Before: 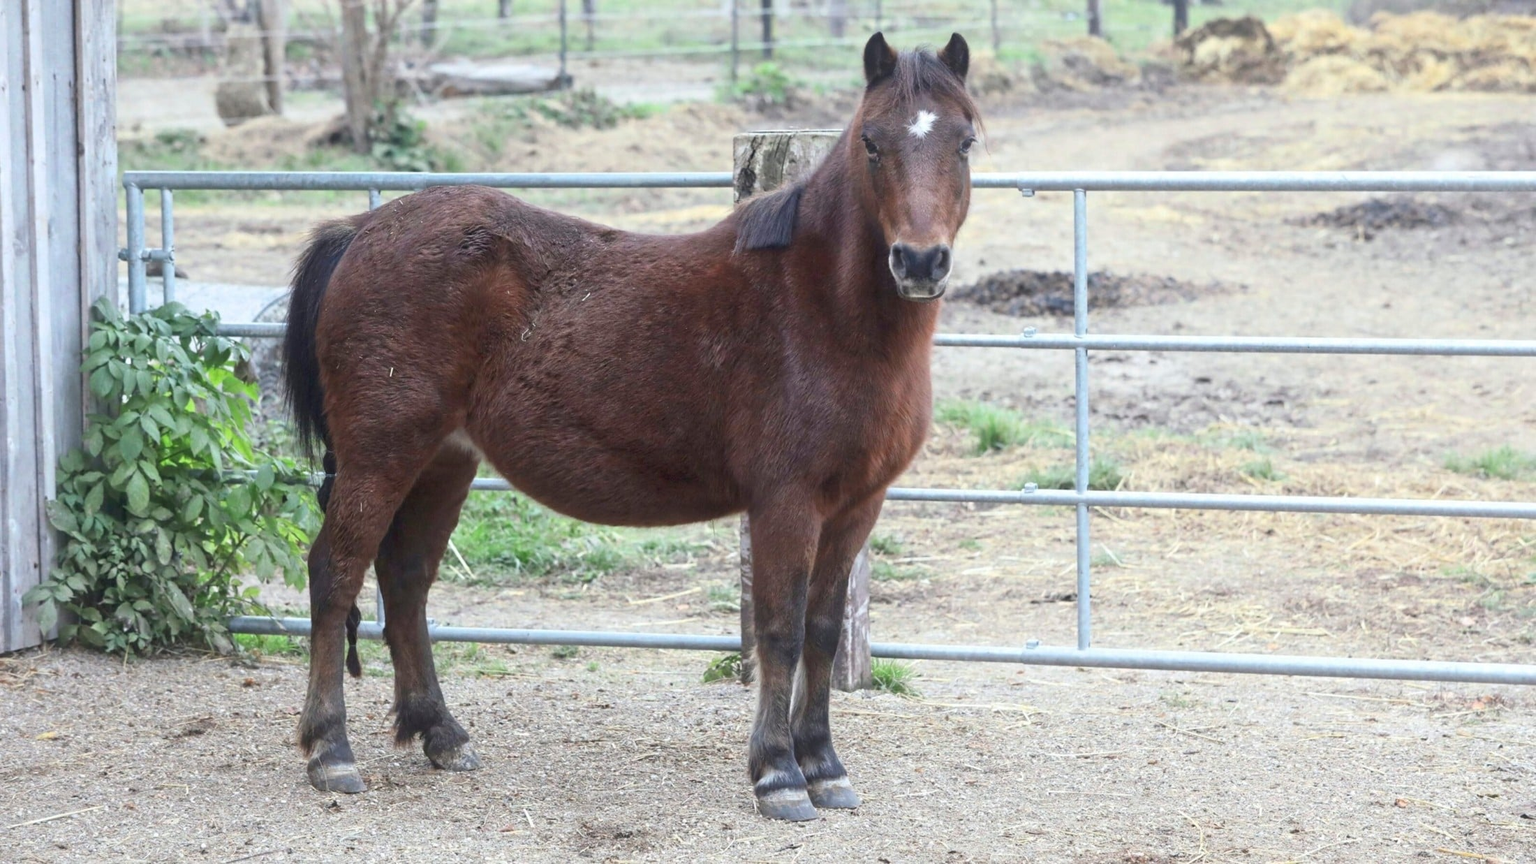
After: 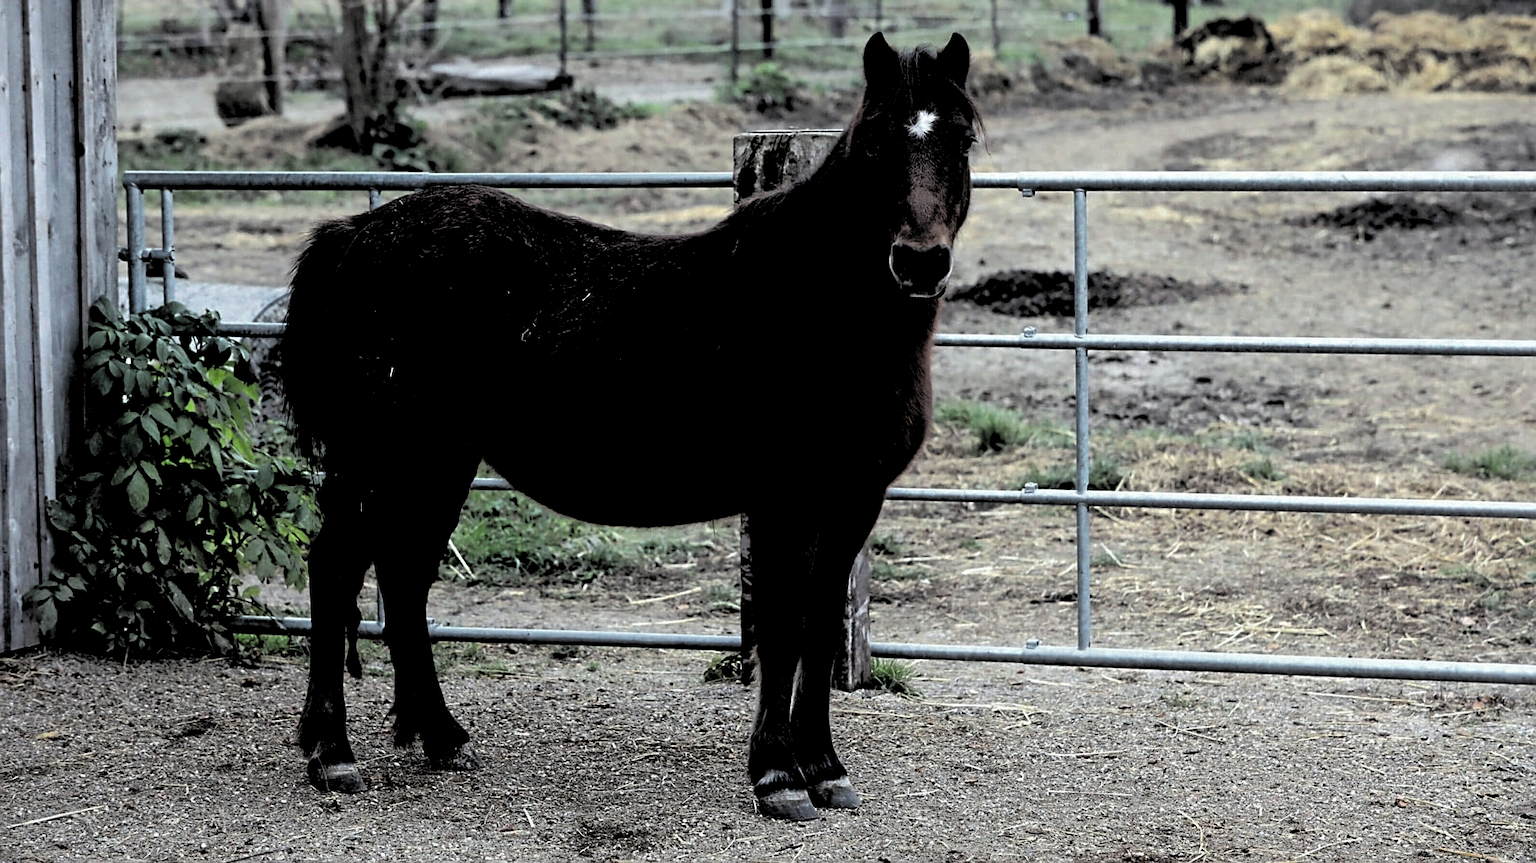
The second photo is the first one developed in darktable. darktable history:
shadows and highlights: on, module defaults
levels: black 0.07%, levels [0.514, 0.759, 1]
sharpen: on, module defaults
